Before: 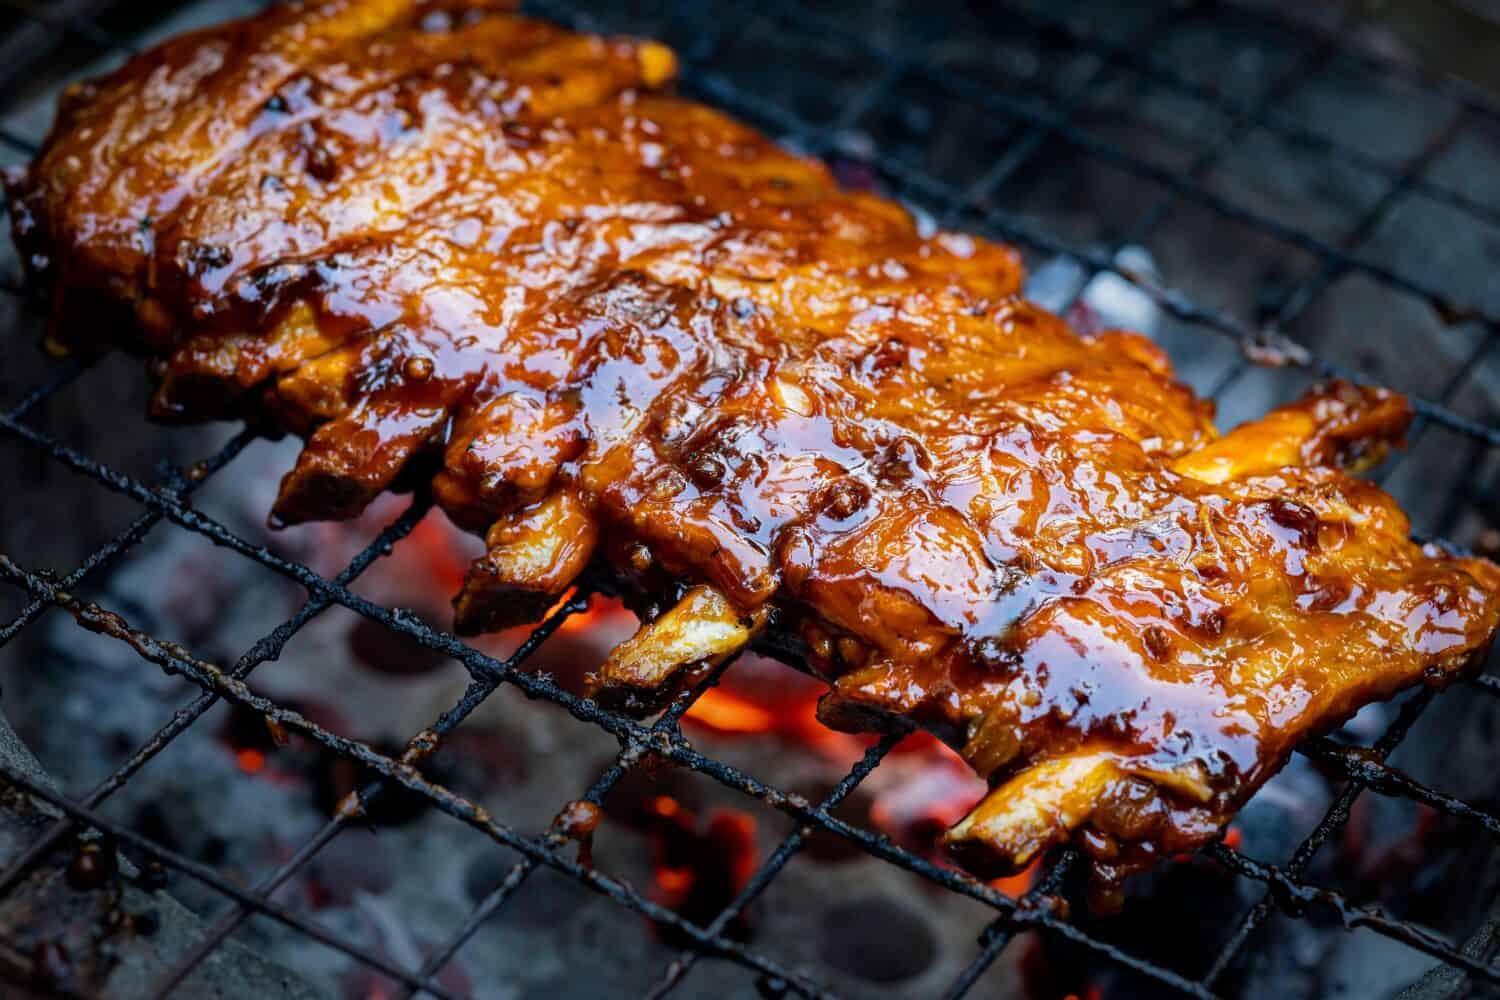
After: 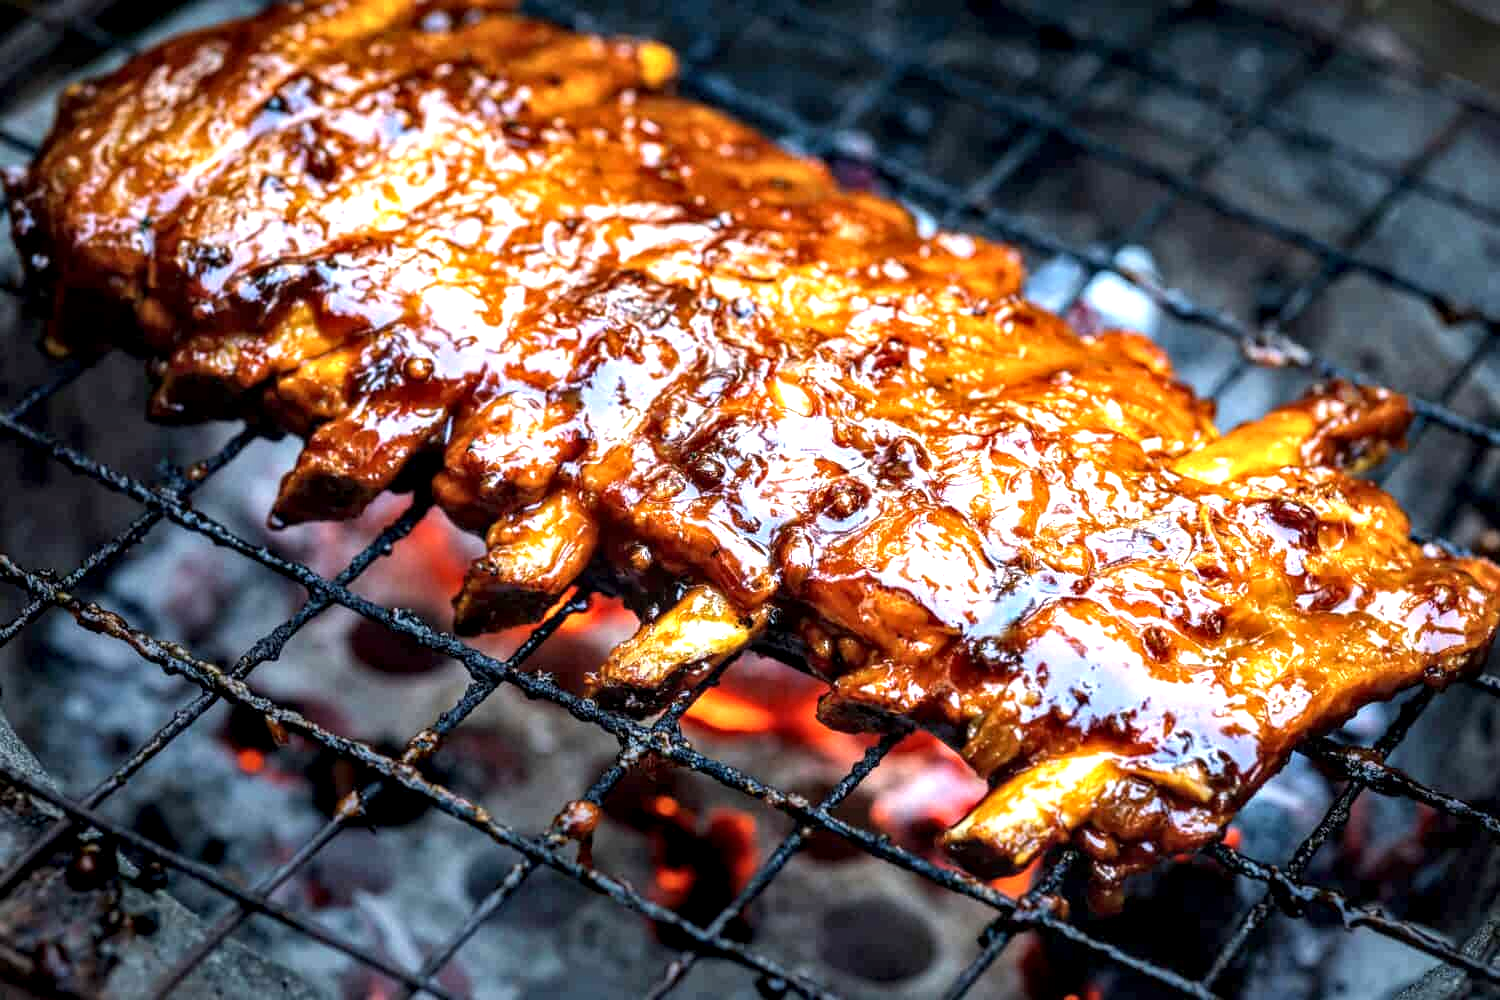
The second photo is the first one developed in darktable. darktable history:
local contrast: detail 144%
exposure: black level correction 0, exposure 1.001 EV, compensate highlight preservation false
